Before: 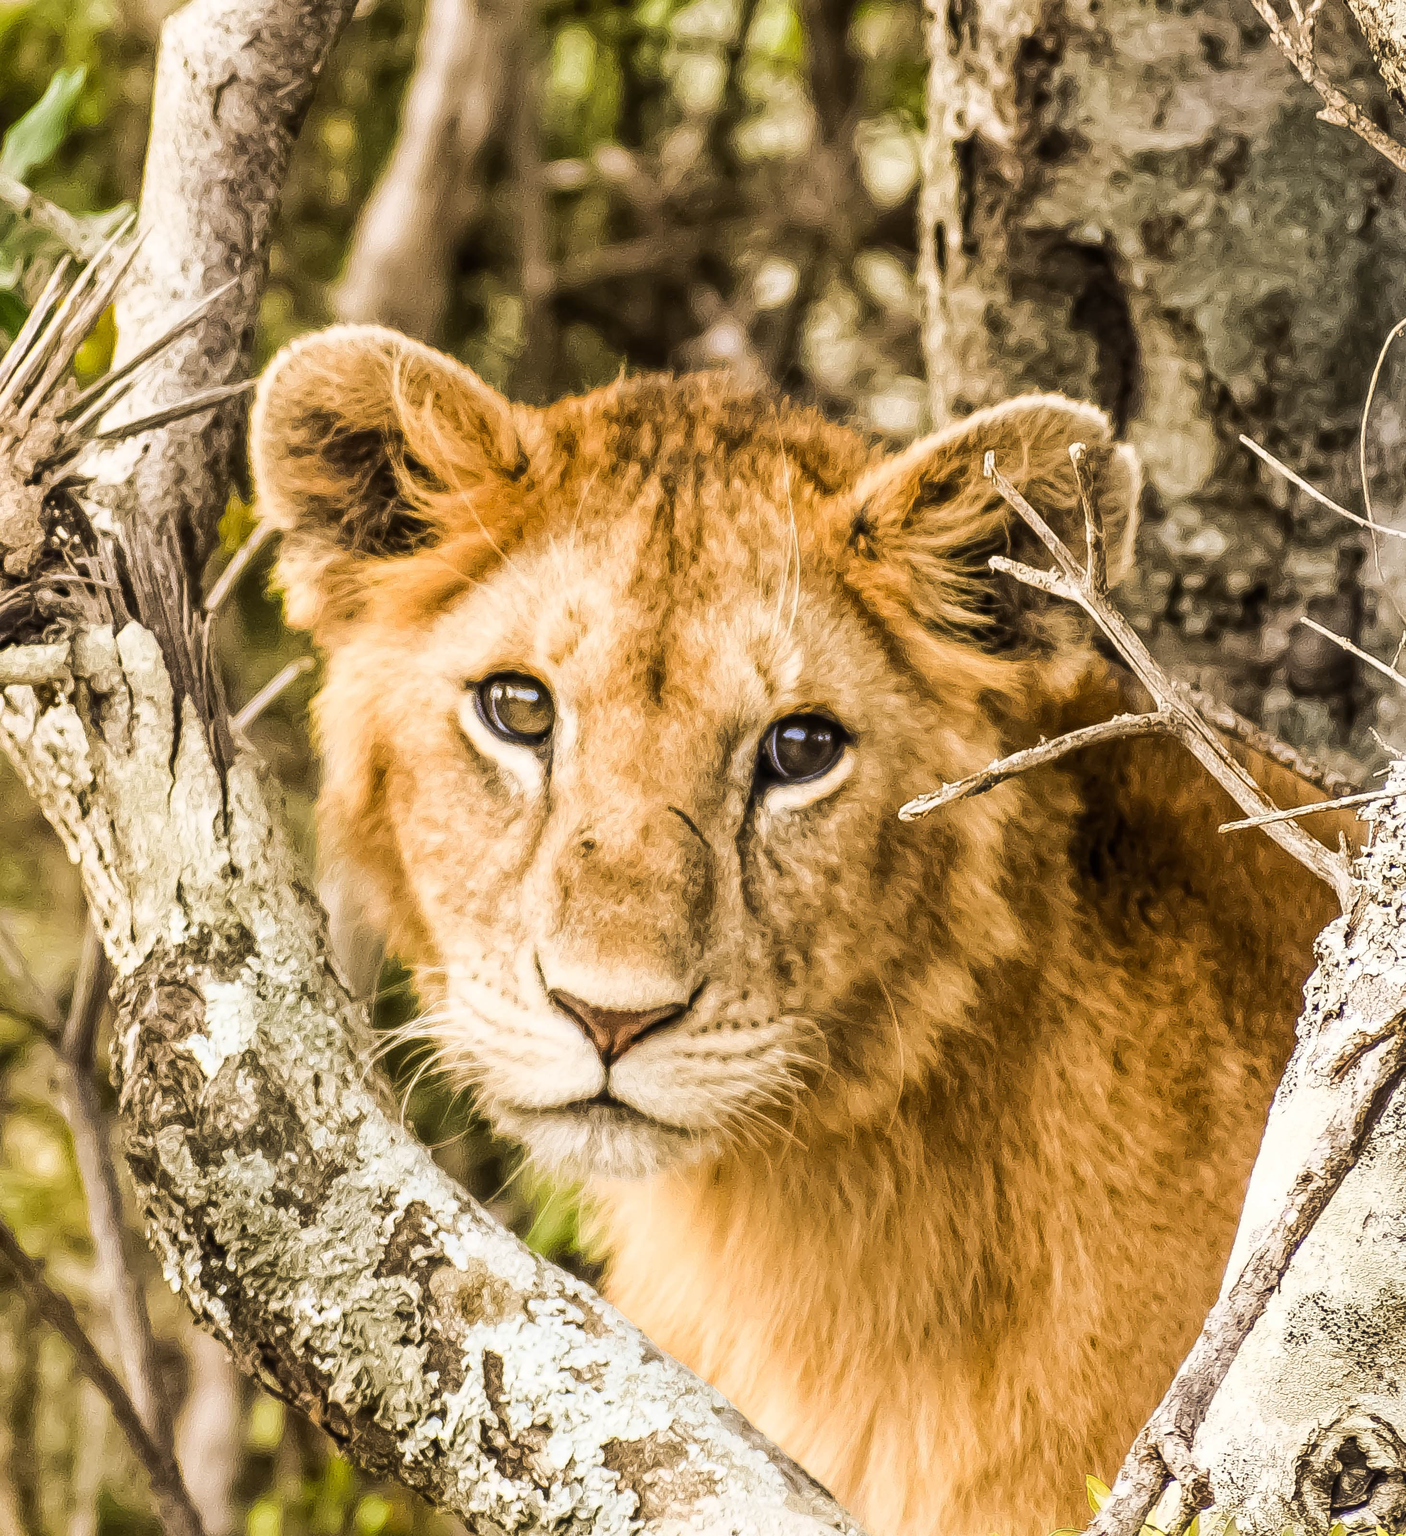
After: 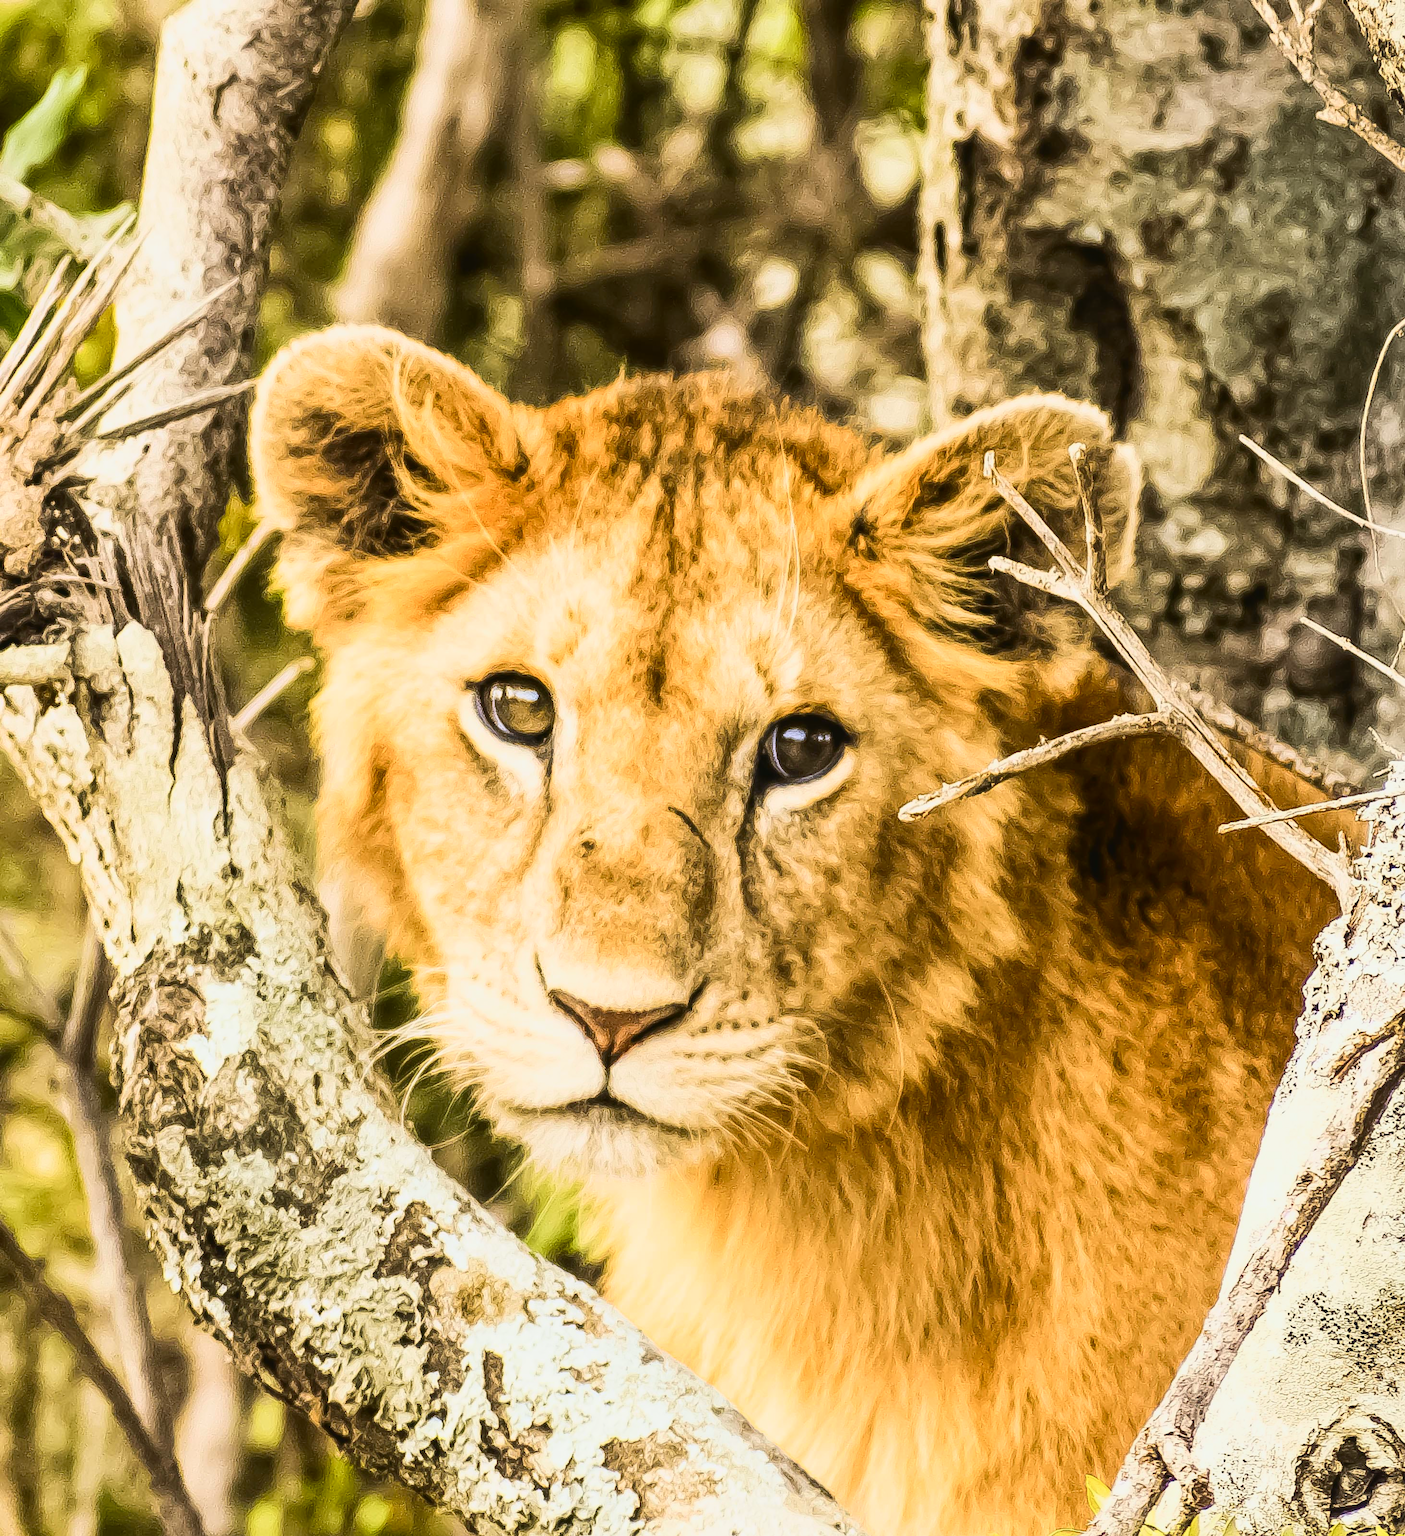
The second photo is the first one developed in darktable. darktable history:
tone curve: curves: ch0 [(0, 0.03) (0.037, 0.045) (0.123, 0.123) (0.19, 0.186) (0.277, 0.279) (0.474, 0.517) (0.584, 0.664) (0.678, 0.777) (0.875, 0.92) (1, 0.965)]; ch1 [(0, 0) (0.243, 0.245) (0.402, 0.41) (0.493, 0.487) (0.508, 0.503) (0.531, 0.532) (0.551, 0.556) (0.637, 0.671) (0.694, 0.732) (1, 1)]; ch2 [(0, 0) (0.249, 0.216) (0.356, 0.329) (0.424, 0.442) (0.476, 0.477) (0.498, 0.503) (0.517, 0.524) (0.532, 0.547) (0.562, 0.576) (0.614, 0.644) (0.706, 0.748) (0.808, 0.809) (0.991, 0.968)], color space Lab, independent channels, preserve colors none
